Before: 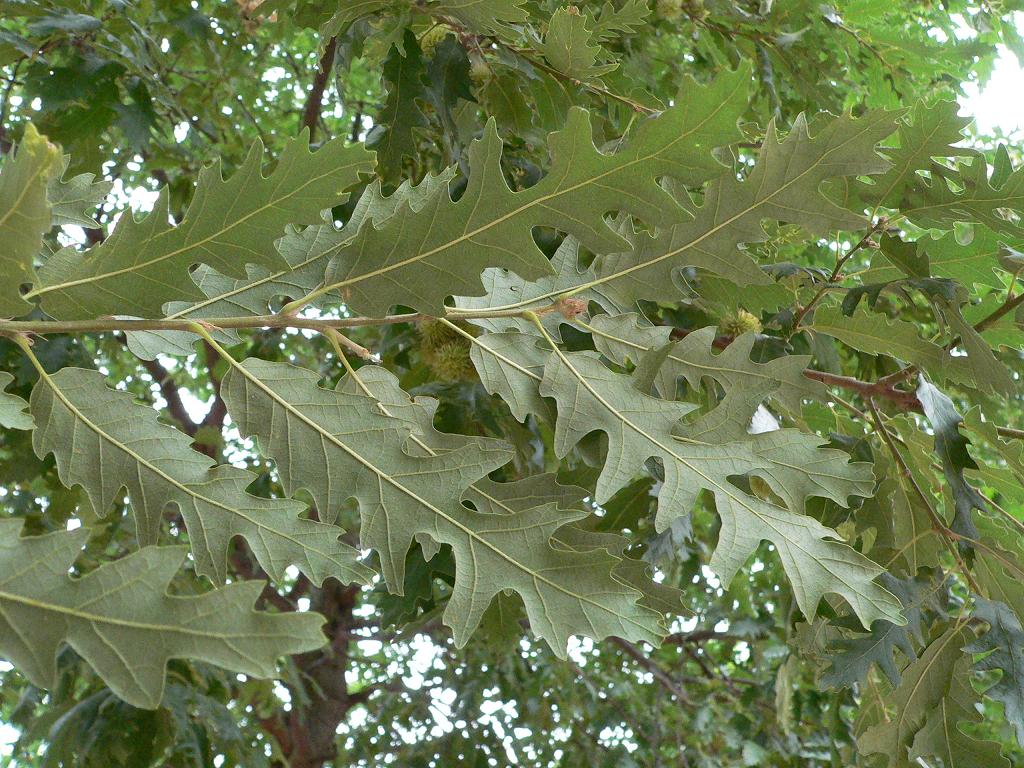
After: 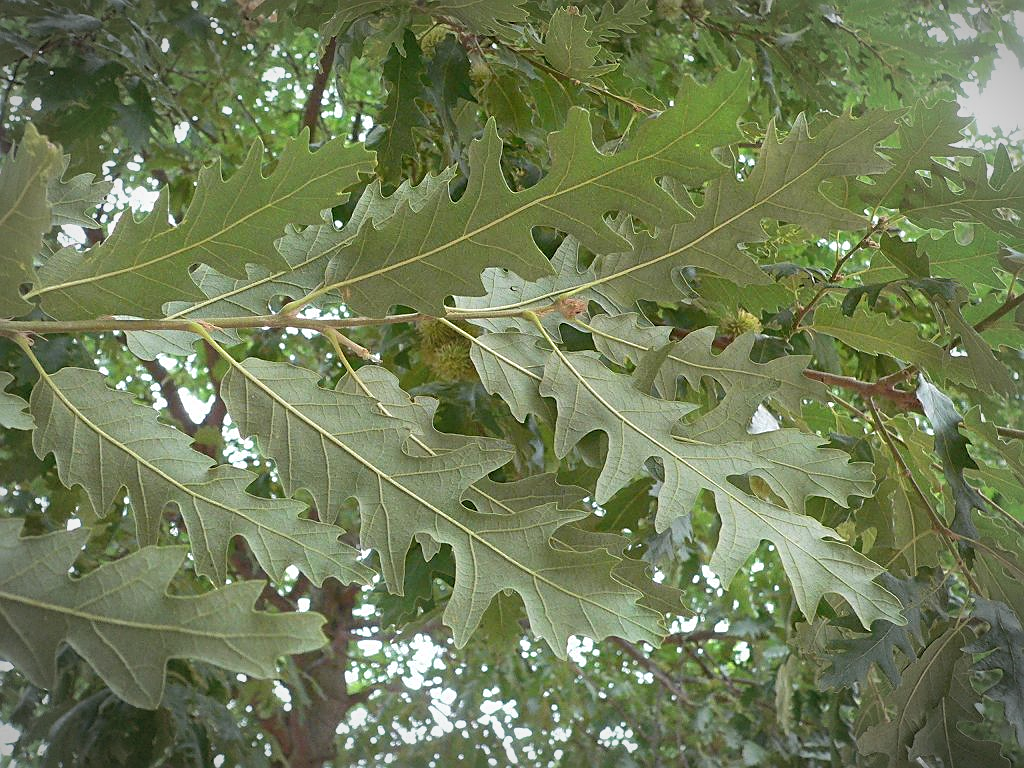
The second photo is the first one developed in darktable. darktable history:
shadows and highlights: on, module defaults
sharpen: on, module defaults
bloom: on, module defaults
vignetting: automatic ratio true
